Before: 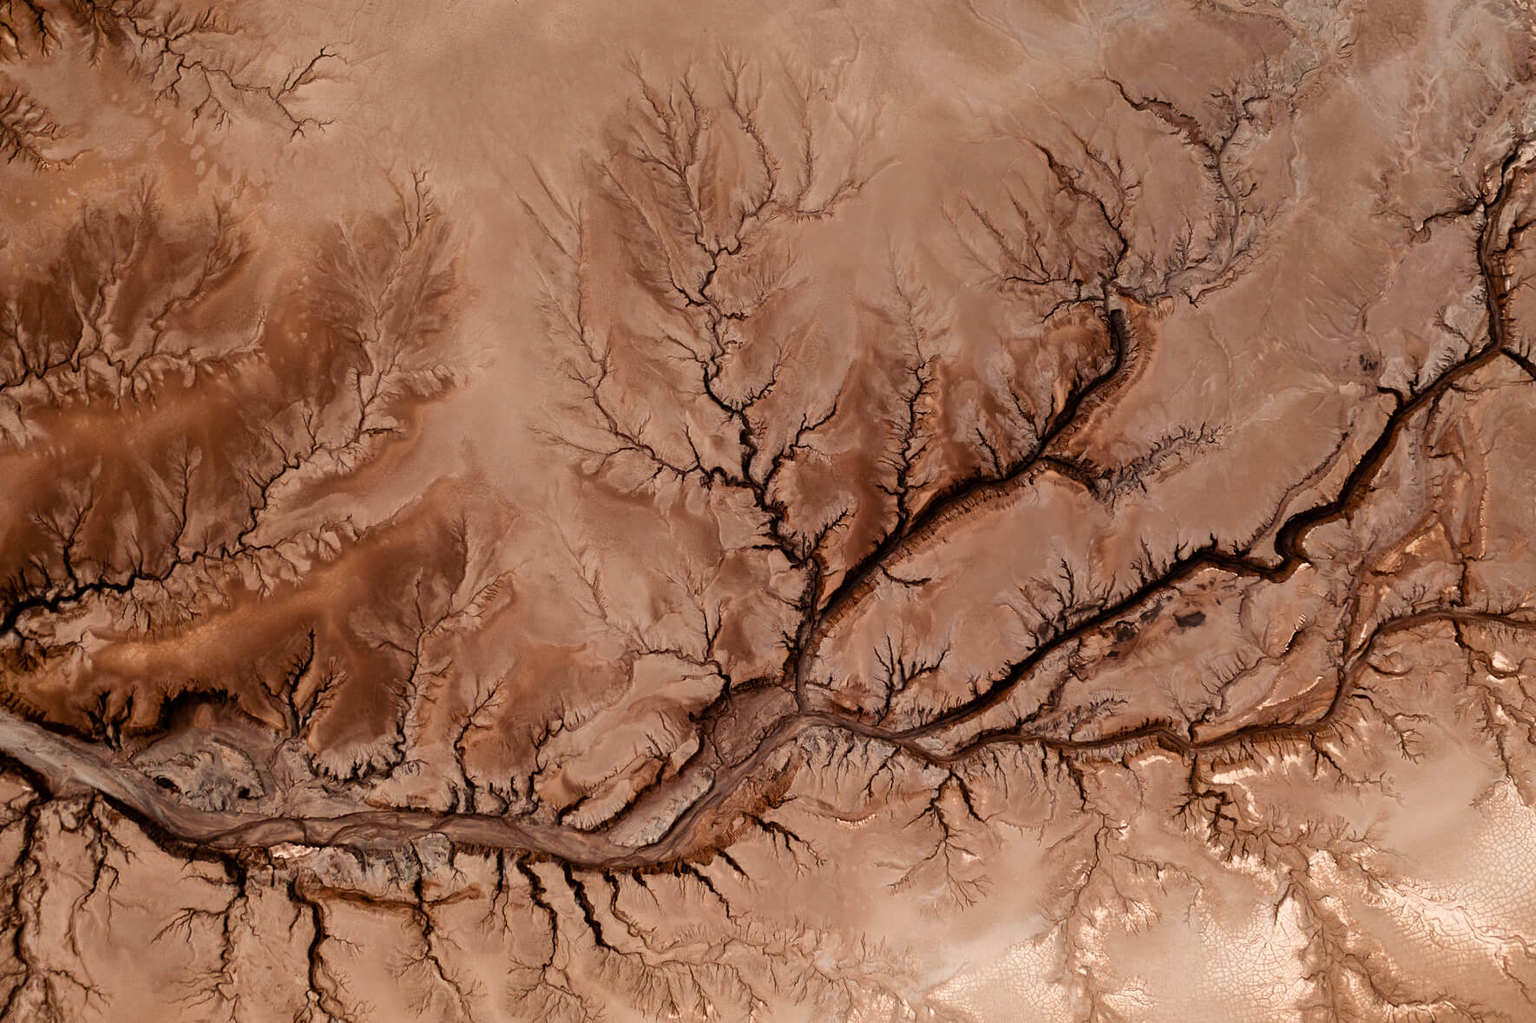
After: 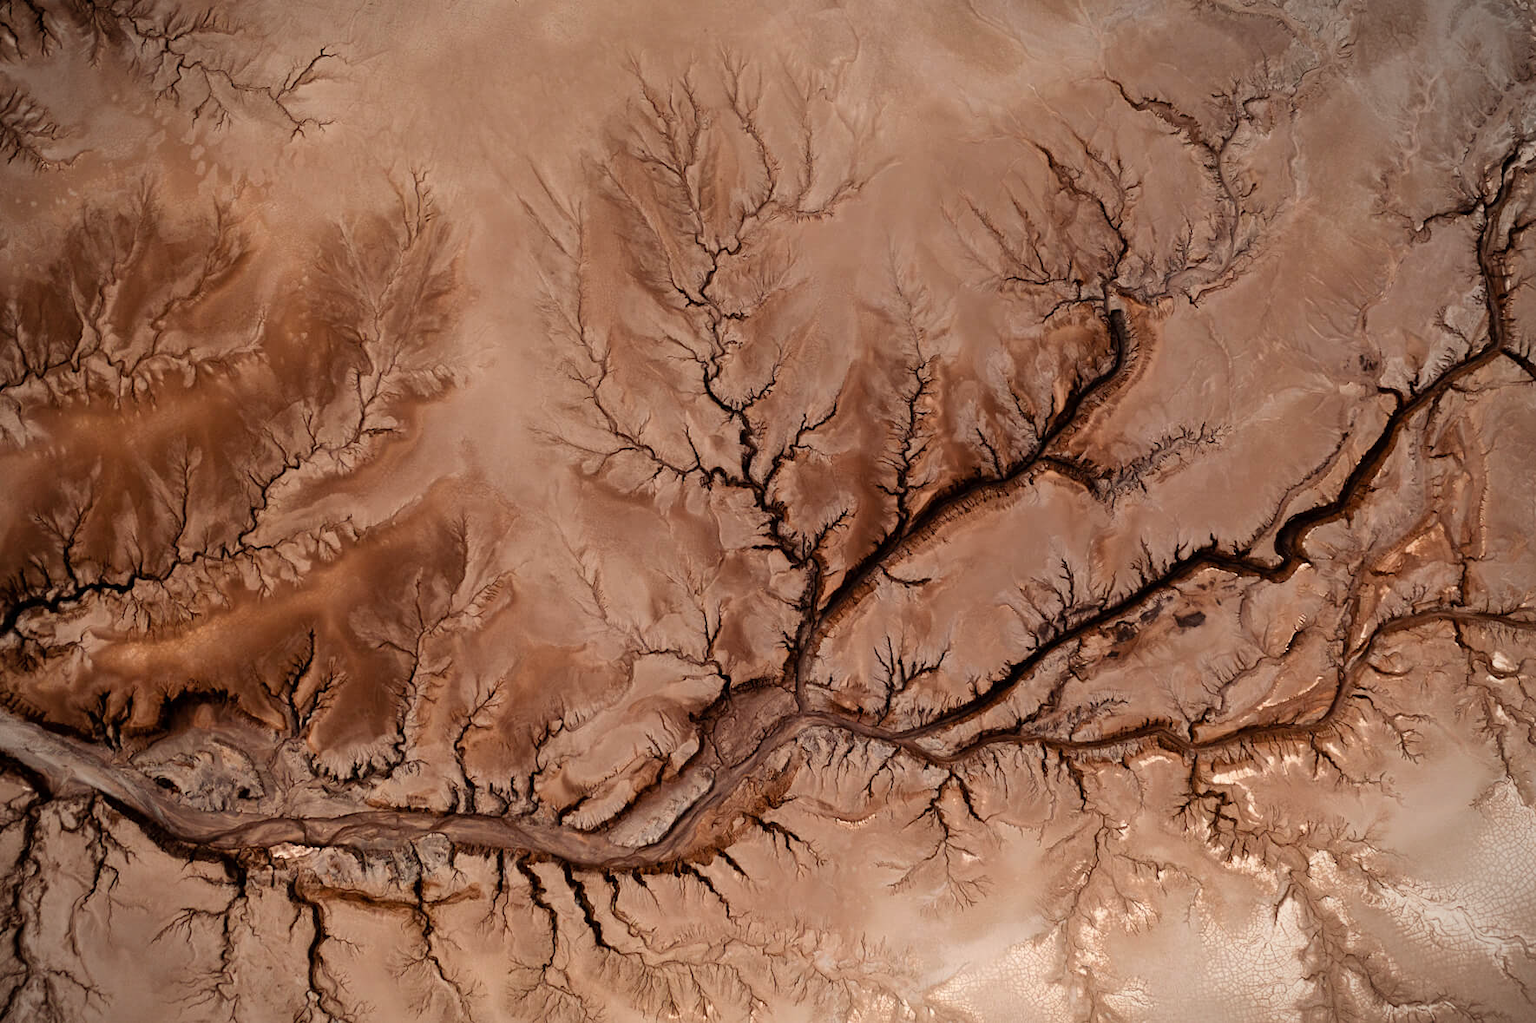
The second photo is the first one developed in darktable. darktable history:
vignetting: fall-off start 85.51%, fall-off radius 79.56%, brightness -0.859, width/height ratio 1.218
